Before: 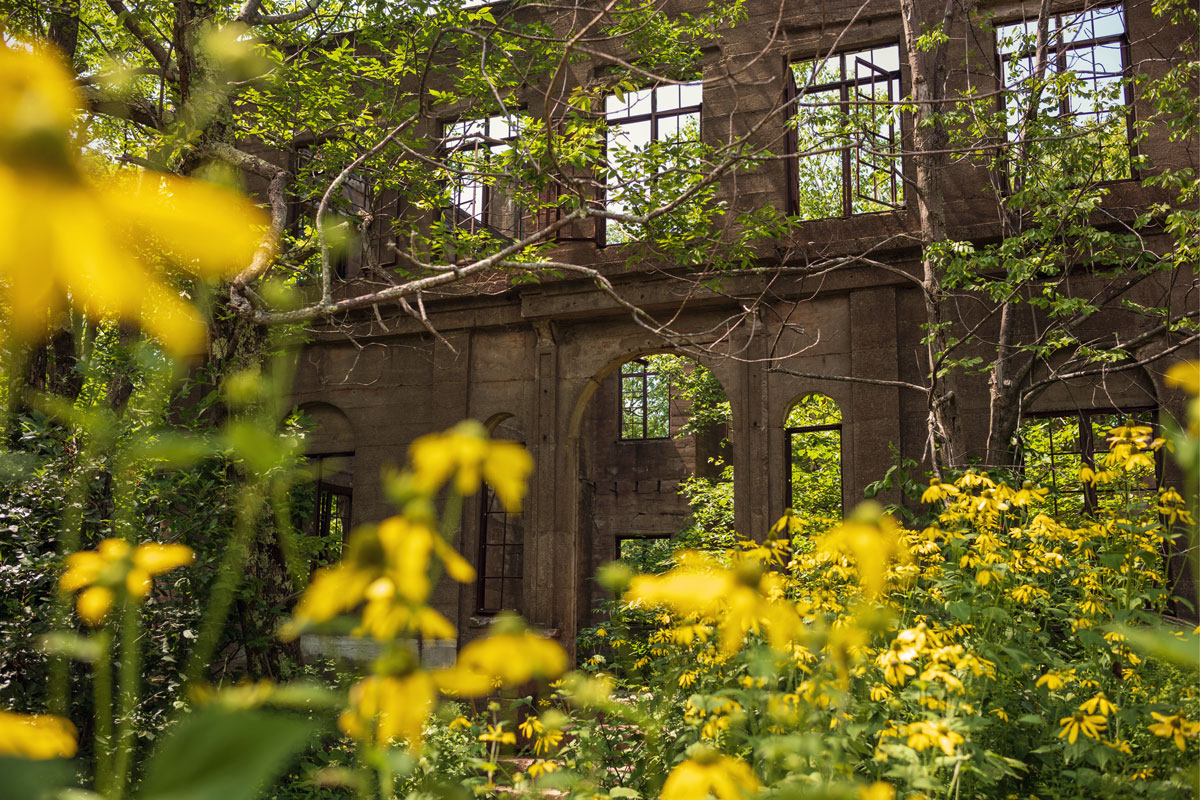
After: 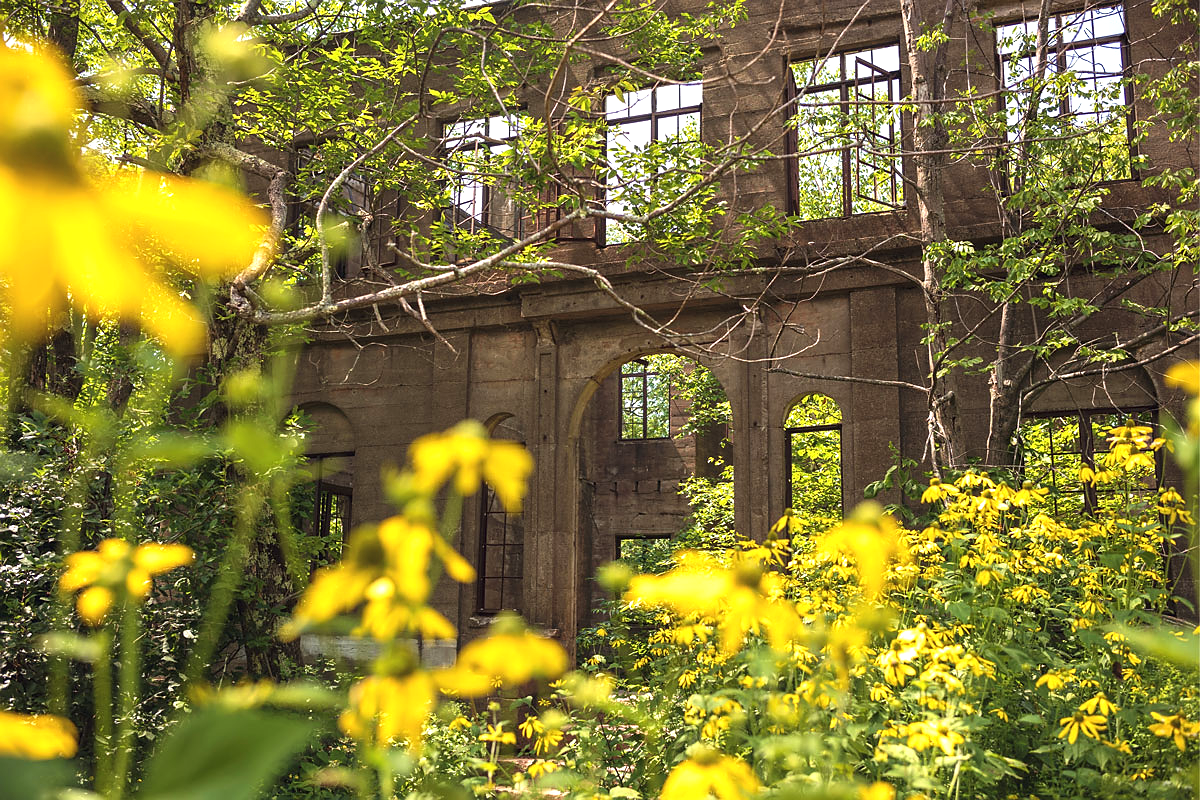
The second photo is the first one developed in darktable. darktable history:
exposure: black level correction -0.002, exposure 0.707 EV, compensate exposure bias true, compensate highlight preservation false
sharpen: radius 0.979, amount 0.604
